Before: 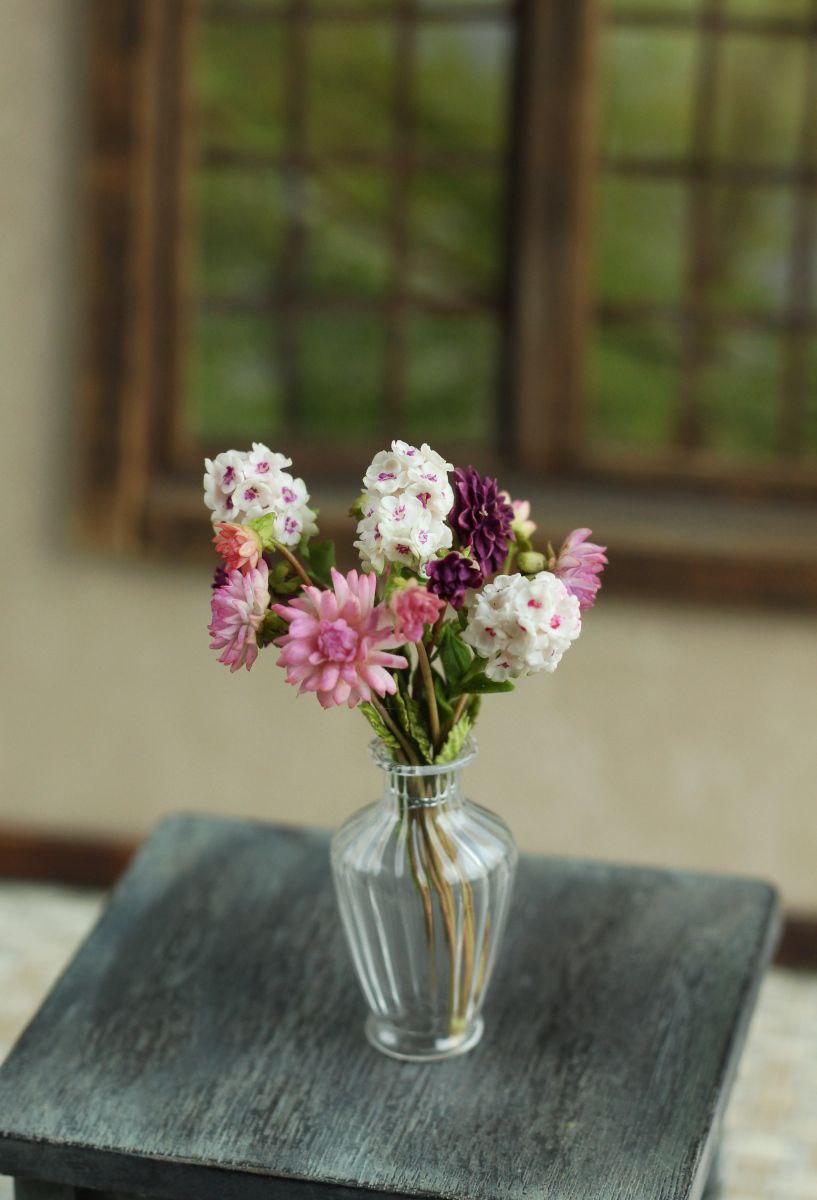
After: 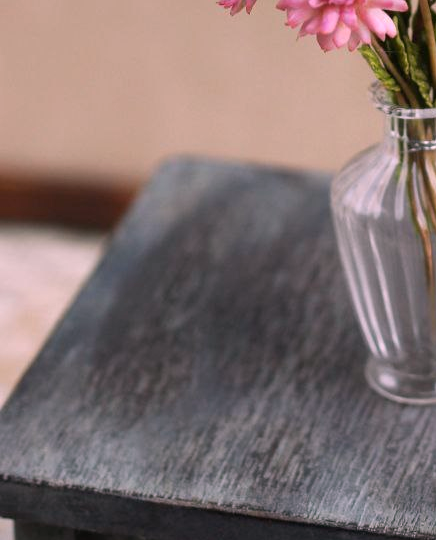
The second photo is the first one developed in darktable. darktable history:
crop and rotate: top 54.778%, right 46.61%, bottom 0.159%
tone equalizer: on, module defaults
white balance: red 1.188, blue 1.11
